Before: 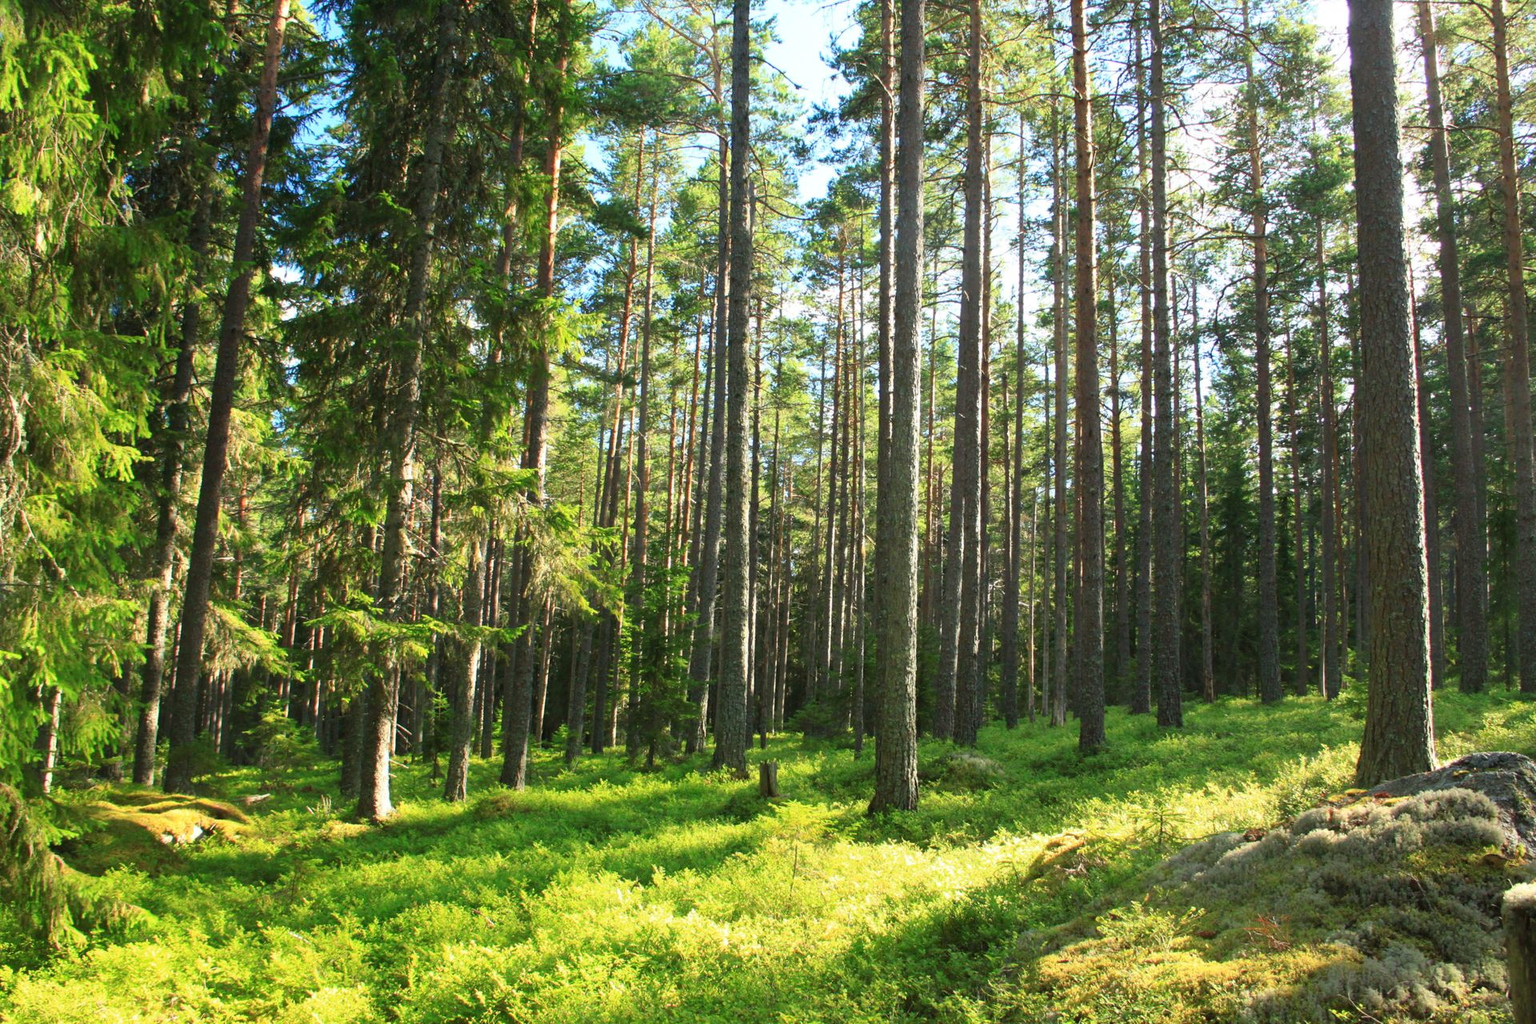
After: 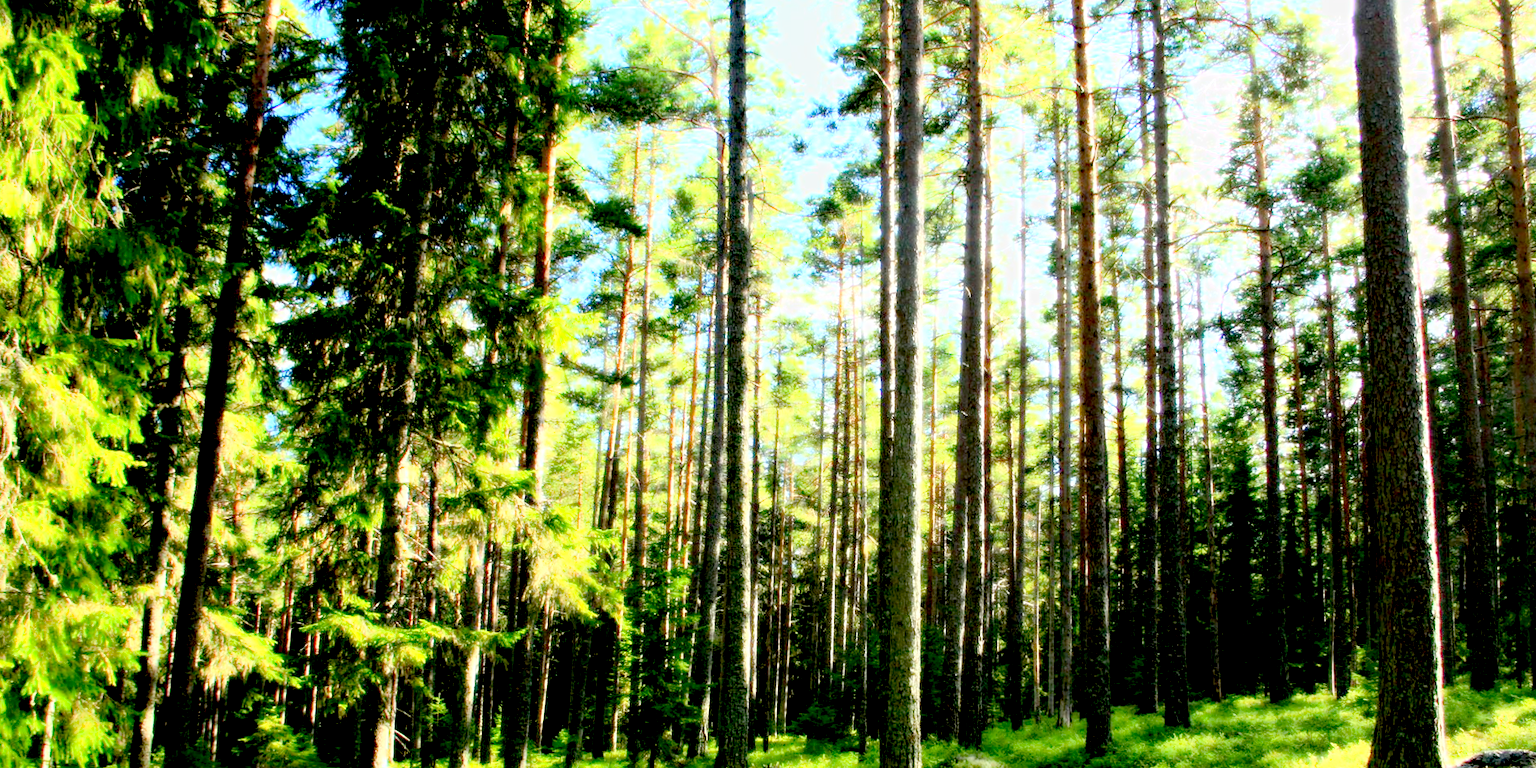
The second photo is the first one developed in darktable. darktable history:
crop: bottom 24.967%
bloom: size 0%, threshold 54.82%, strength 8.31%
exposure: black level correction 0.04, exposure 0.5 EV, compensate highlight preservation false
rotate and perspective: rotation -0.45°, automatic cropping original format, crop left 0.008, crop right 0.992, crop top 0.012, crop bottom 0.988
